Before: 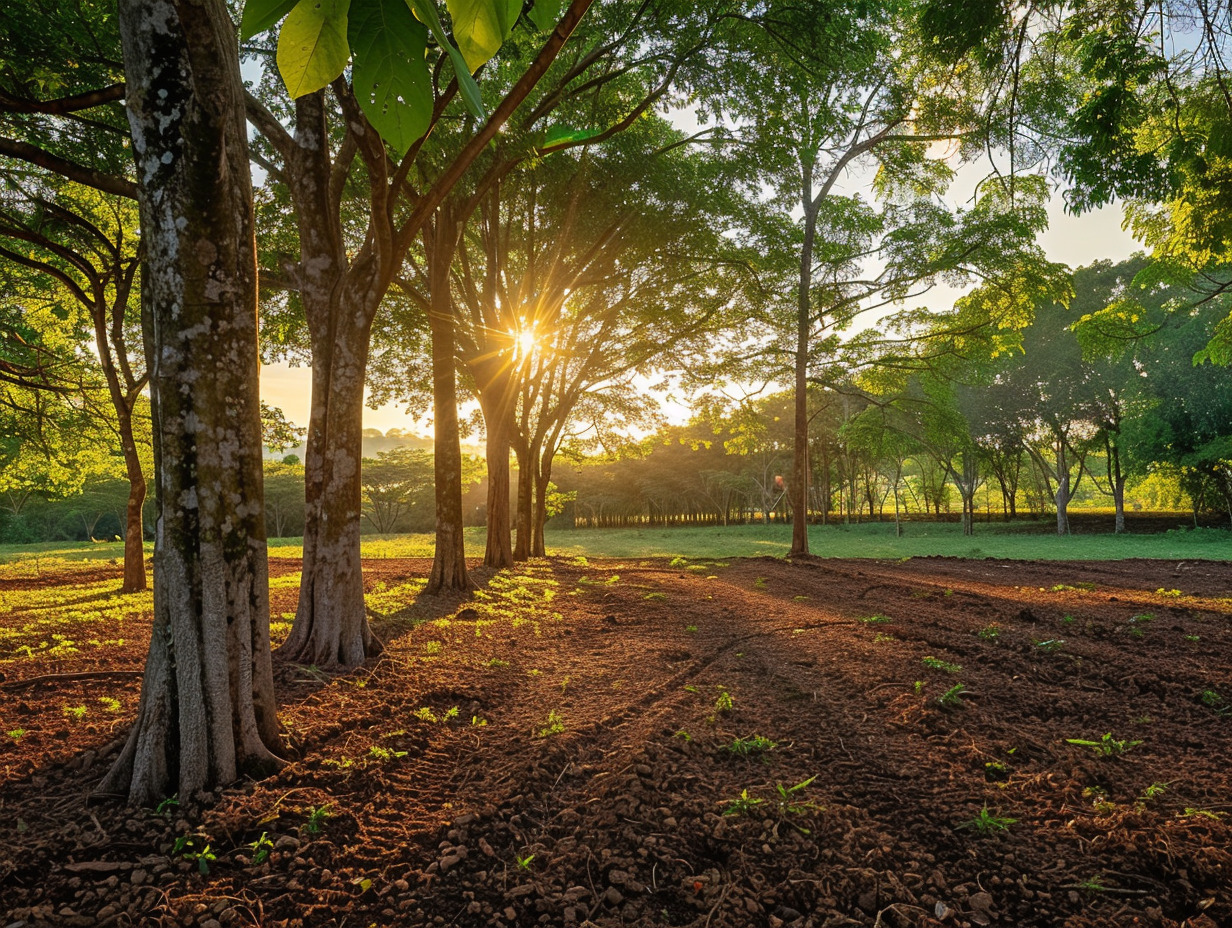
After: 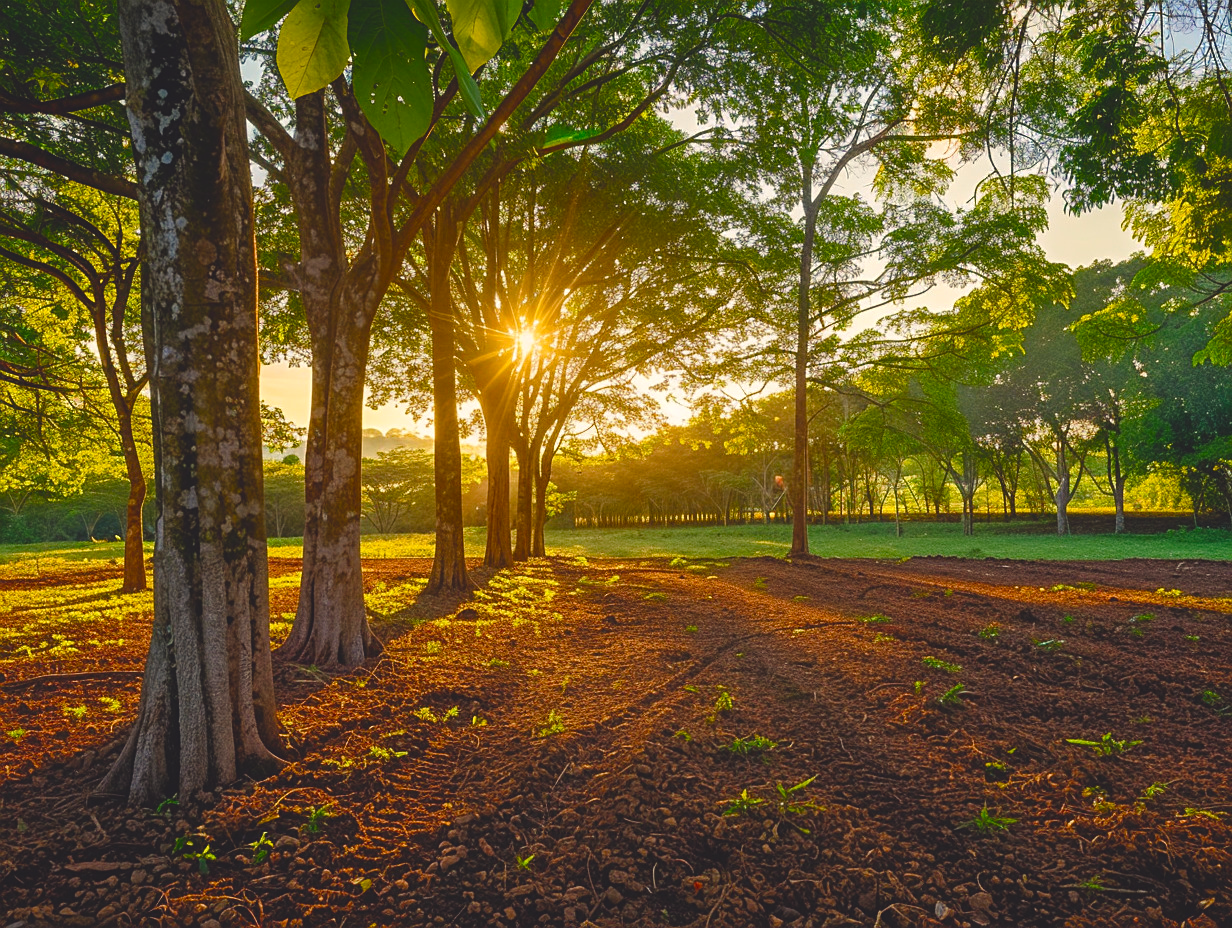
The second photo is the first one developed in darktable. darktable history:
color balance rgb: shadows lift › chroma 3%, shadows lift › hue 280.8°, power › hue 330°, highlights gain › chroma 3%, highlights gain › hue 75.6°, global offset › luminance 1.5%, perceptual saturation grading › global saturation 20%, perceptual saturation grading › highlights -25%, perceptual saturation grading › shadows 50%, global vibrance 30%
sharpen: amount 0.2
